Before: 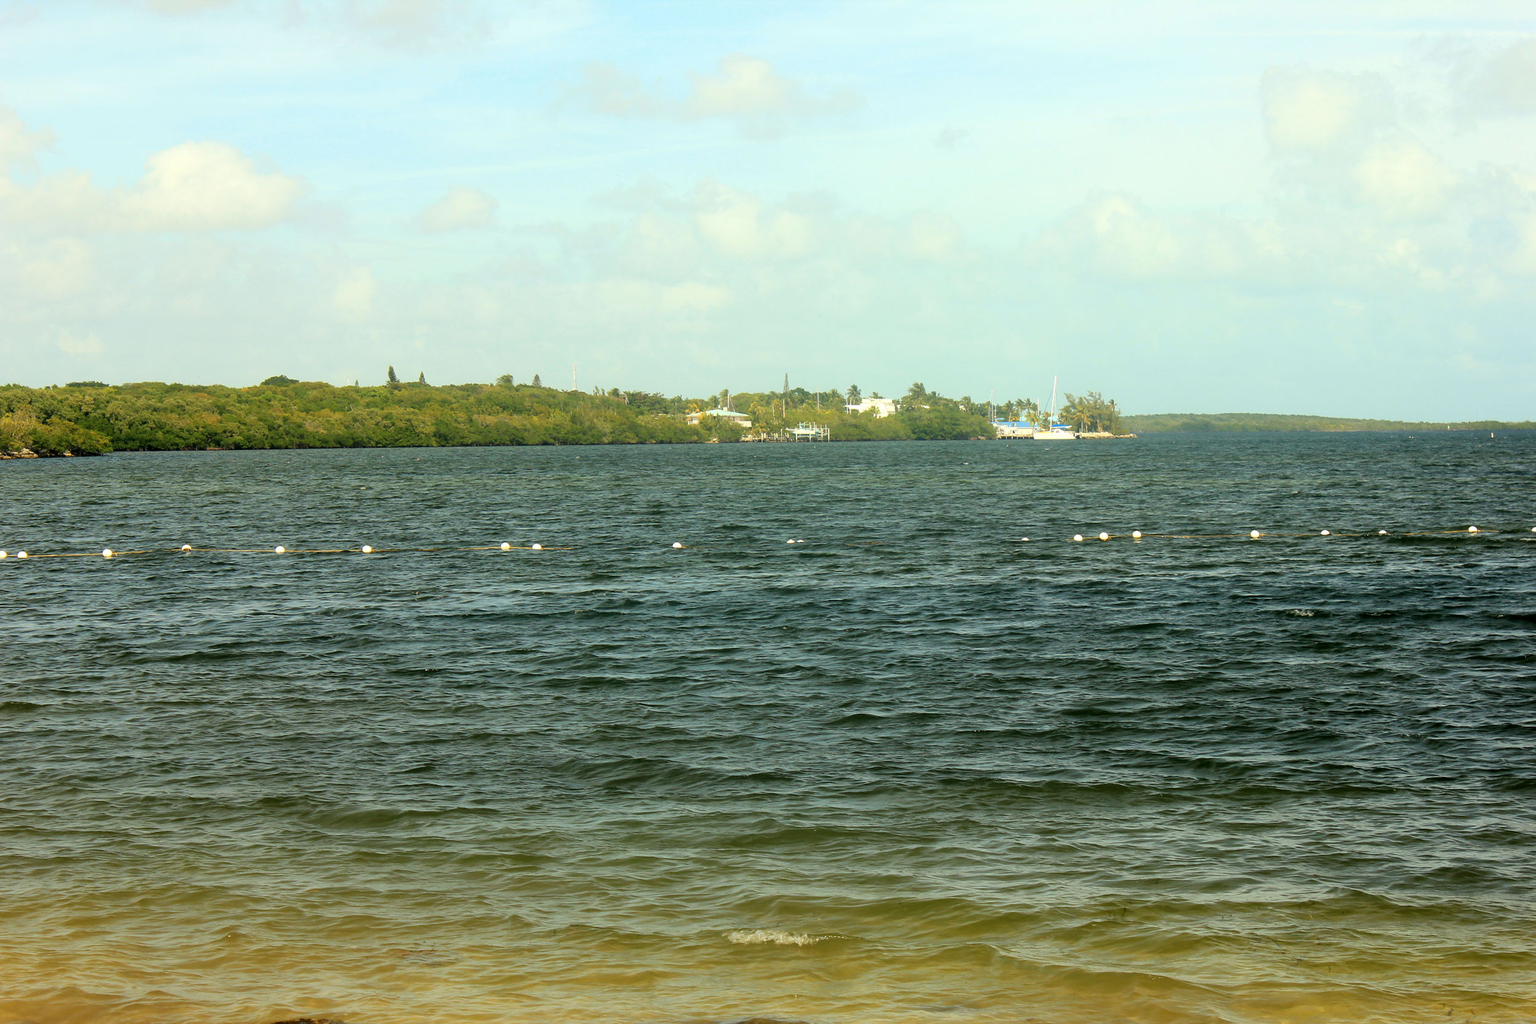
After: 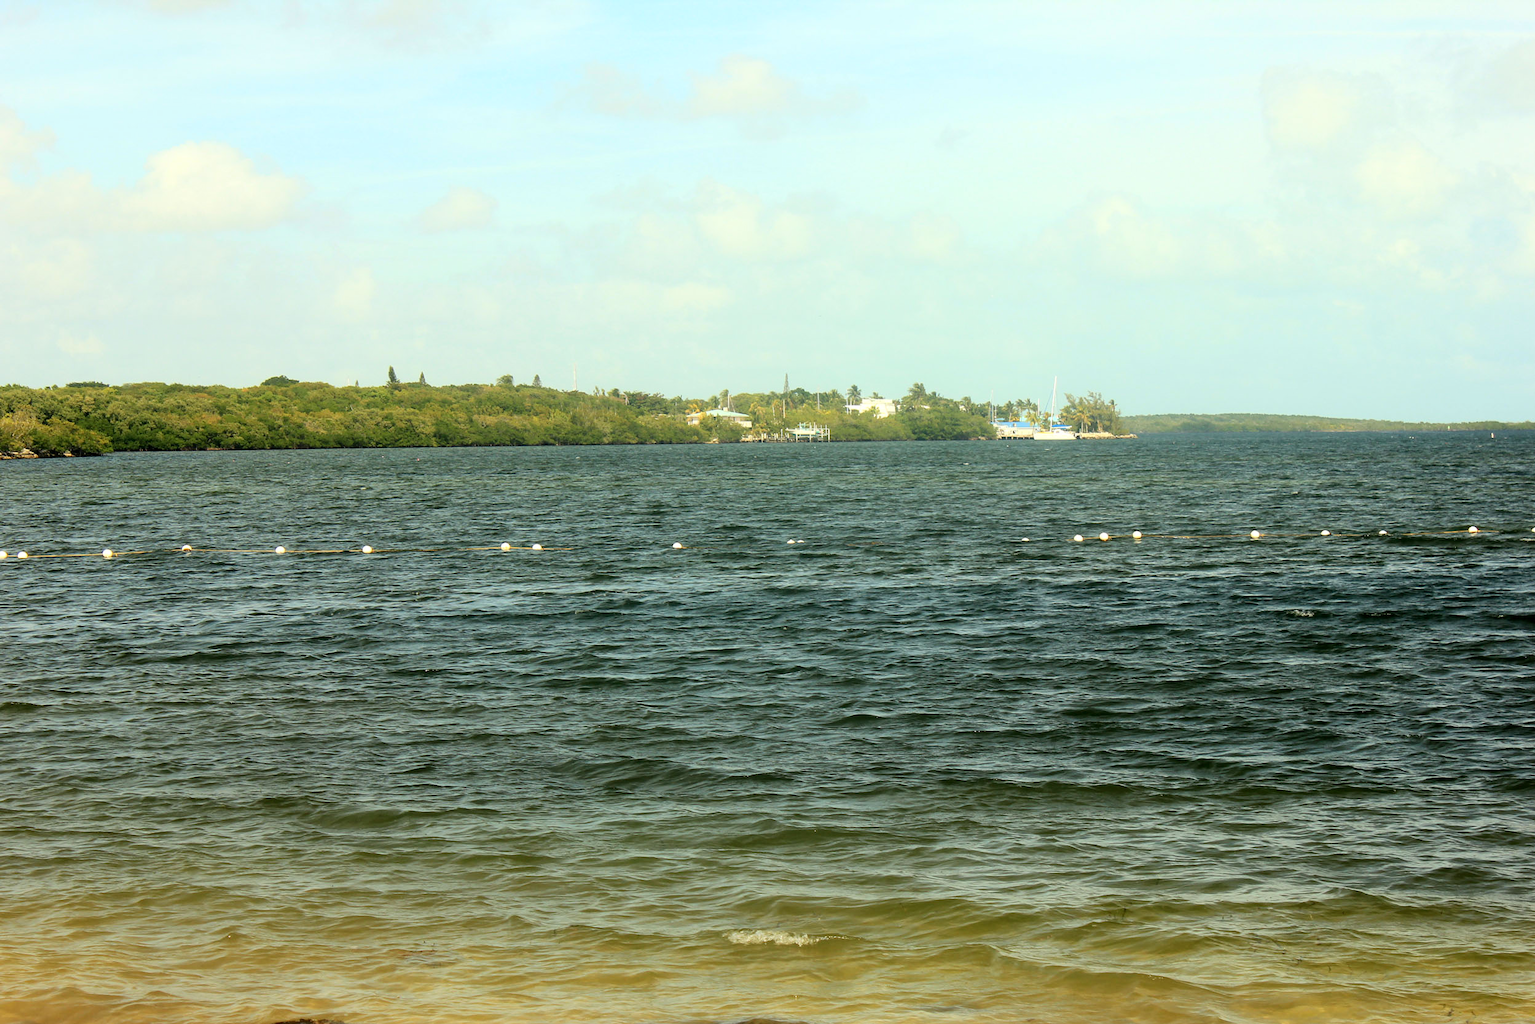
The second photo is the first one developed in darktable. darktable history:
contrast brightness saturation: contrast 0.148, brightness 0.046
